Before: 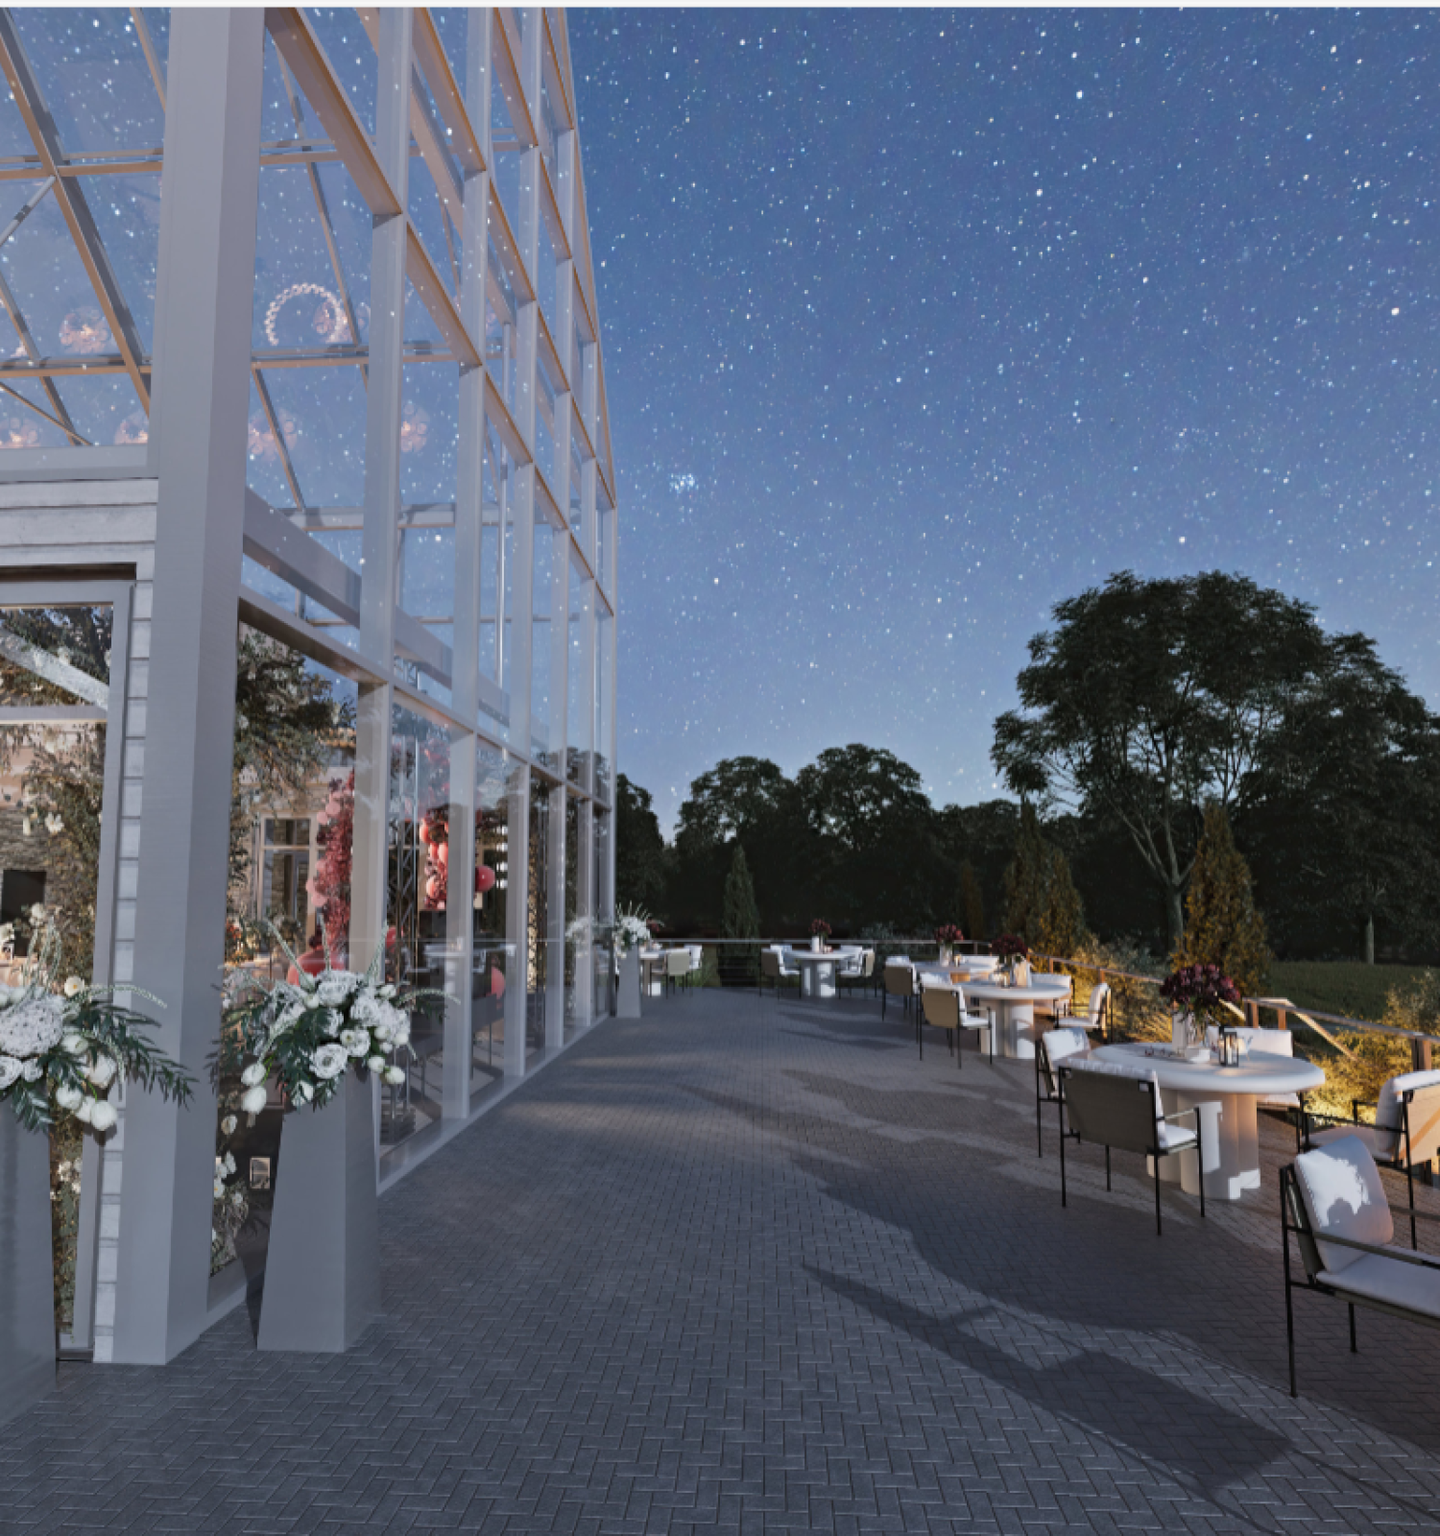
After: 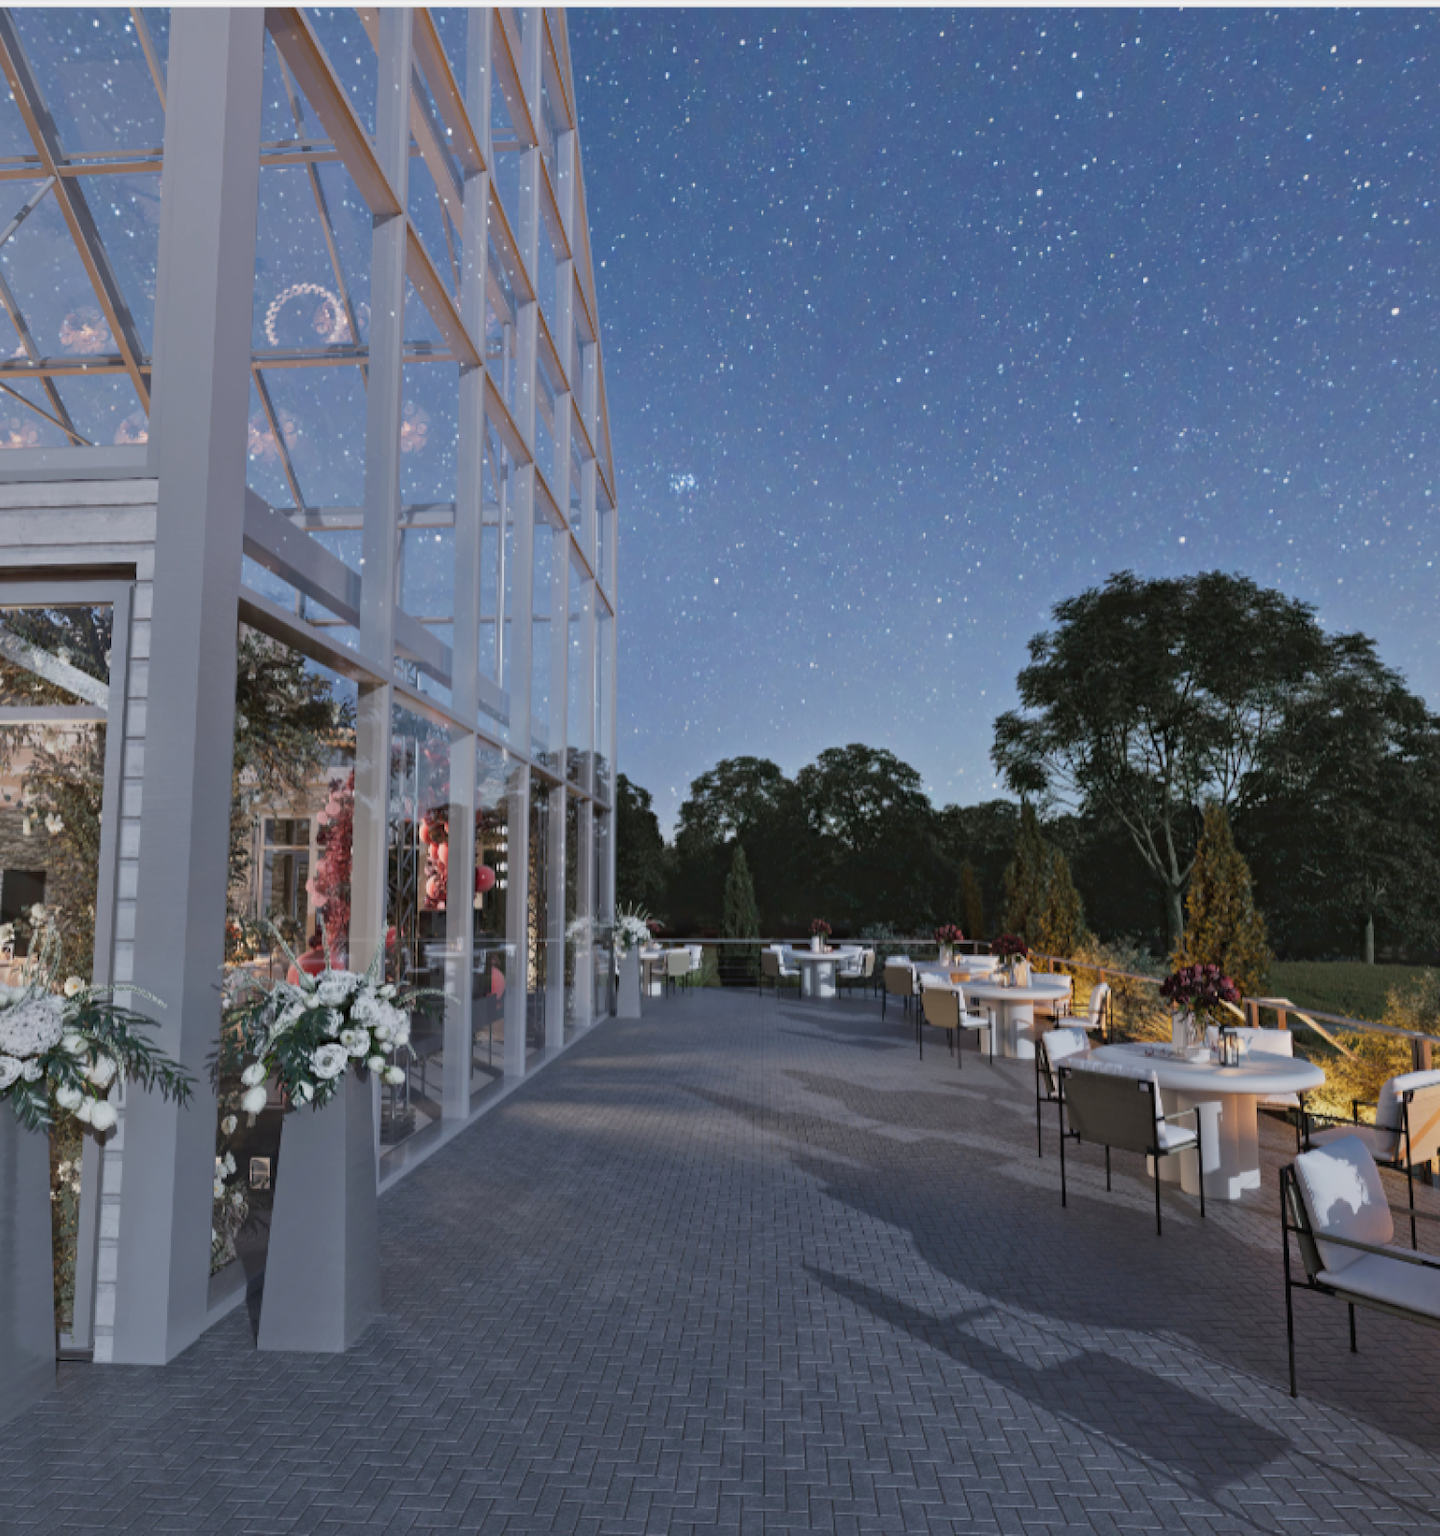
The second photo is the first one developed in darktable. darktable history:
shadows and highlights: shadows color adjustment 99.15%, highlights color adjustment 0.347%
contrast brightness saturation: contrast 0.033, brightness -0.032
